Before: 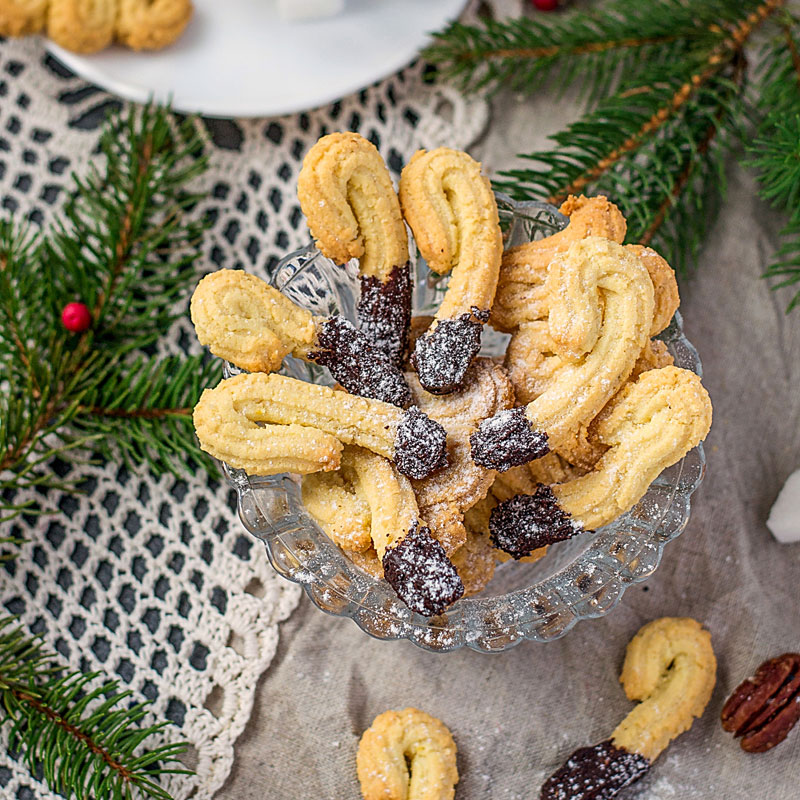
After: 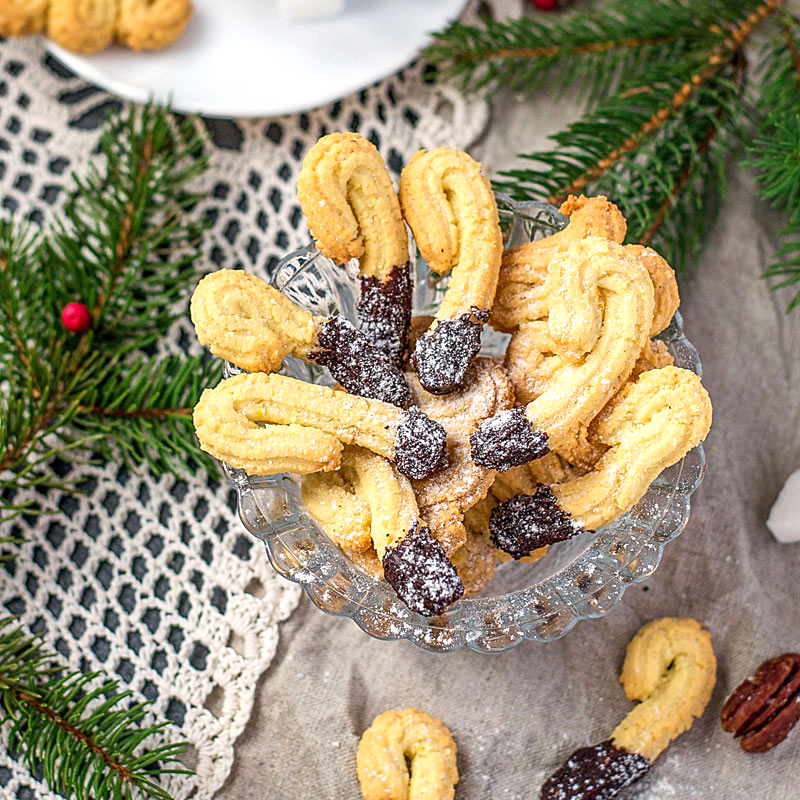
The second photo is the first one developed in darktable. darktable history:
exposure: exposure 0.367 EV, compensate highlight preservation false
